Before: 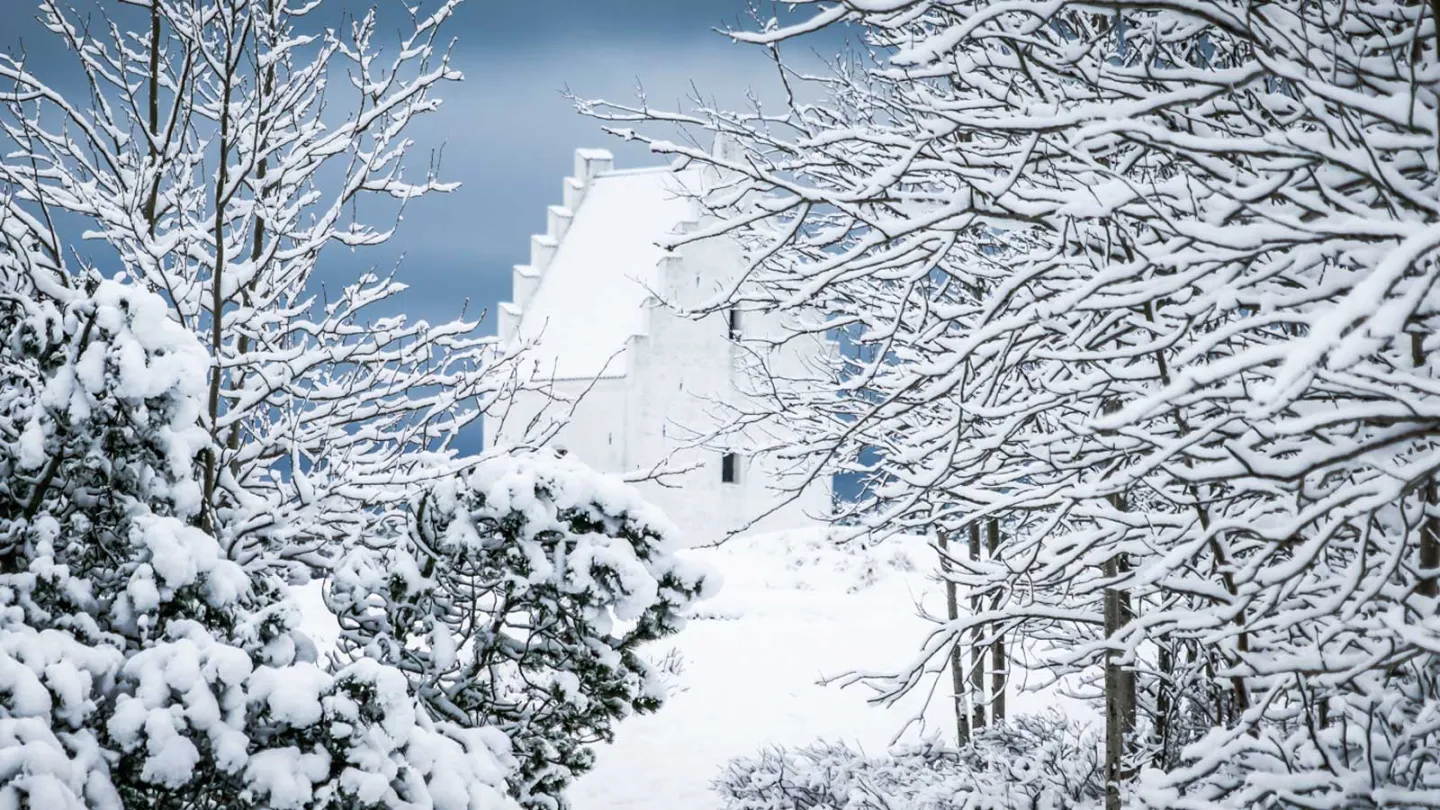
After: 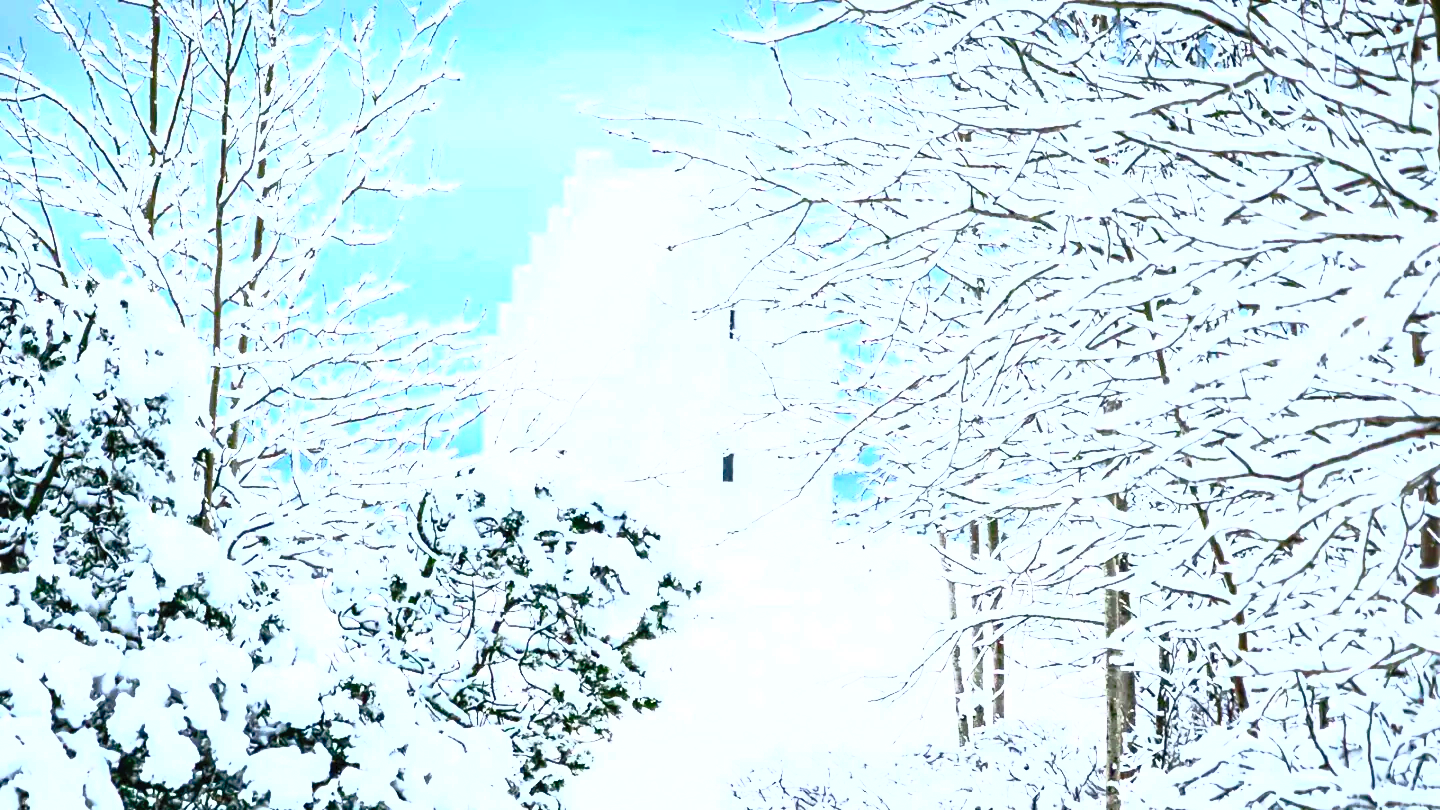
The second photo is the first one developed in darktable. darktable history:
exposure: exposure 0.608 EV, compensate highlight preservation false
contrast brightness saturation: contrast 0.992, brightness 0.983, saturation 0.991
tone curve: curves: ch0 [(0, 0) (0.126, 0.061) (0.362, 0.382) (0.498, 0.498) (0.706, 0.712) (1, 1)]; ch1 [(0, 0) (0.5, 0.497) (0.55, 0.578) (1, 1)]; ch2 [(0, 0) (0.44, 0.424) (0.489, 0.486) (0.537, 0.538) (1, 1)], preserve colors none
